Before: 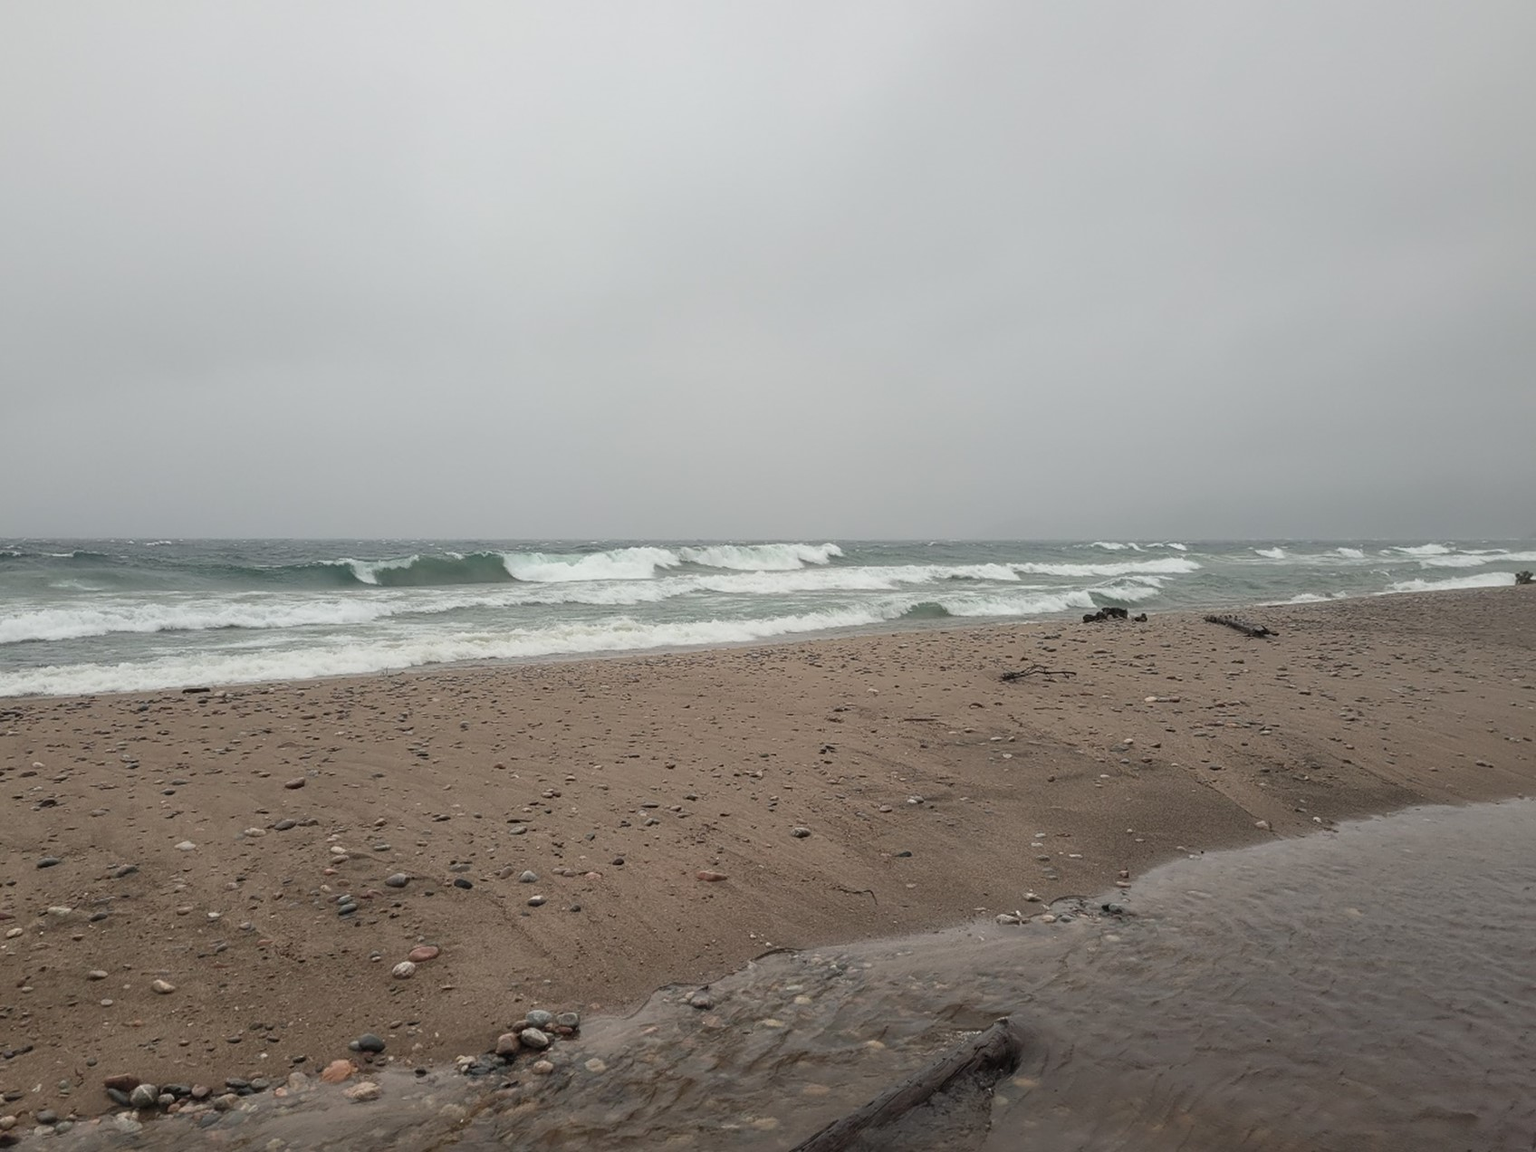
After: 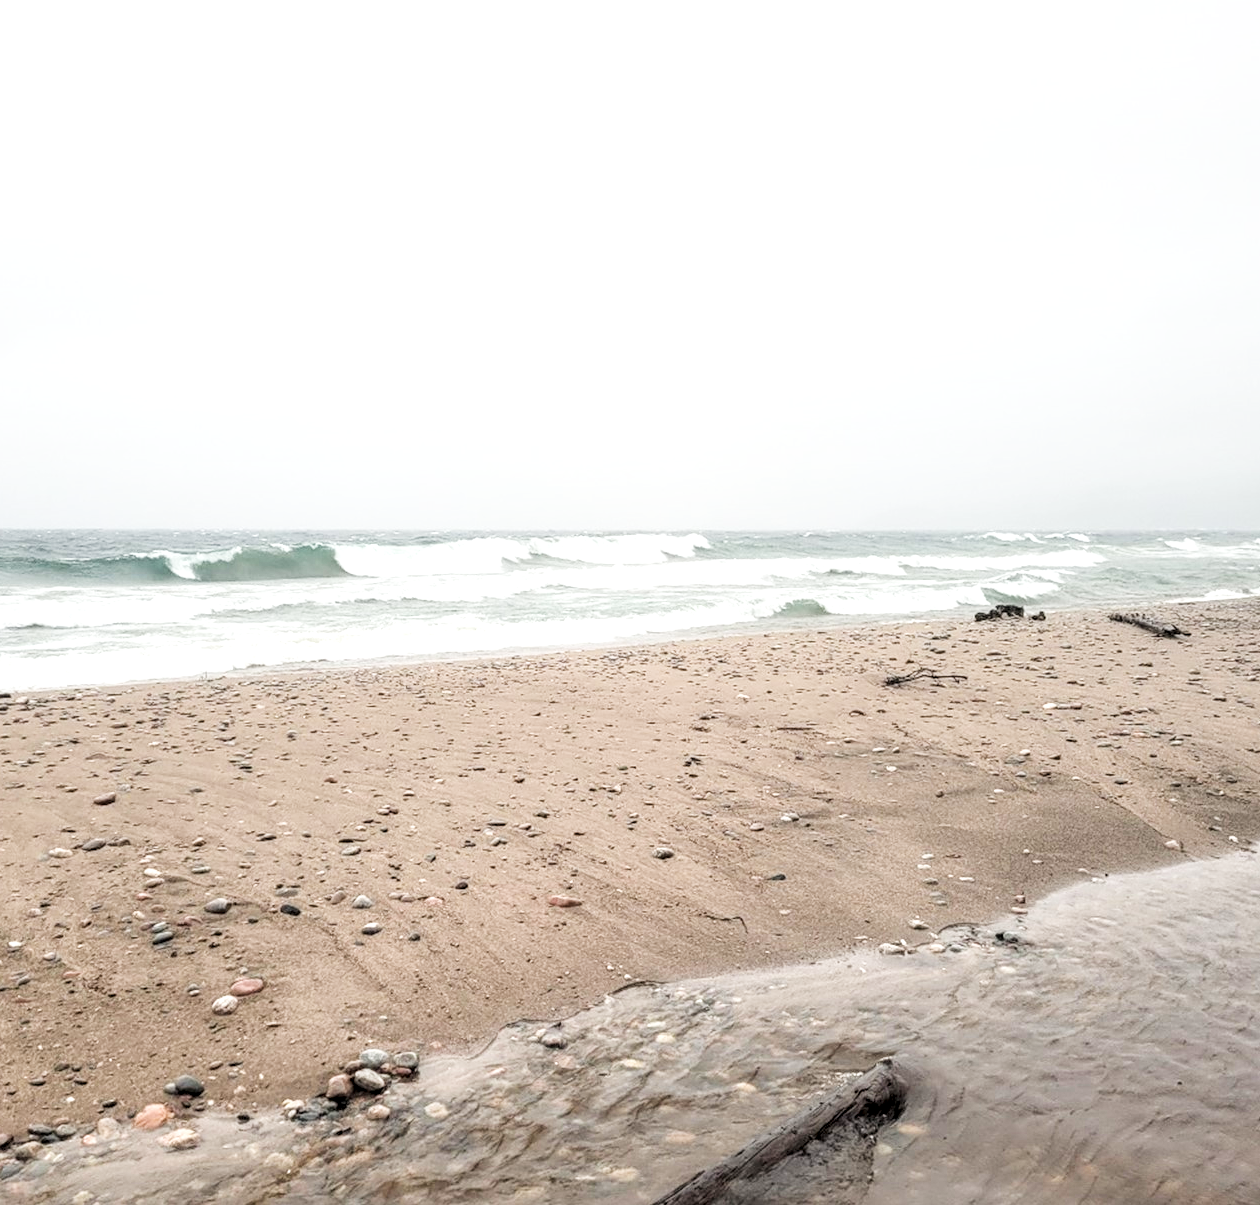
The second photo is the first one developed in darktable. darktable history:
crop and rotate: left 13.074%, top 5.263%, right 12.604%
exposure: black level correction 0, exposure 1.74 EV, compensate highlight preservation false
filmic rgb: black relative exposure -5.09 EV, white relative exposure 3.53 EV, hardness 3.17, contrast 1.203, highlights saturation mix -49.79%
local contrast: detail 130%
